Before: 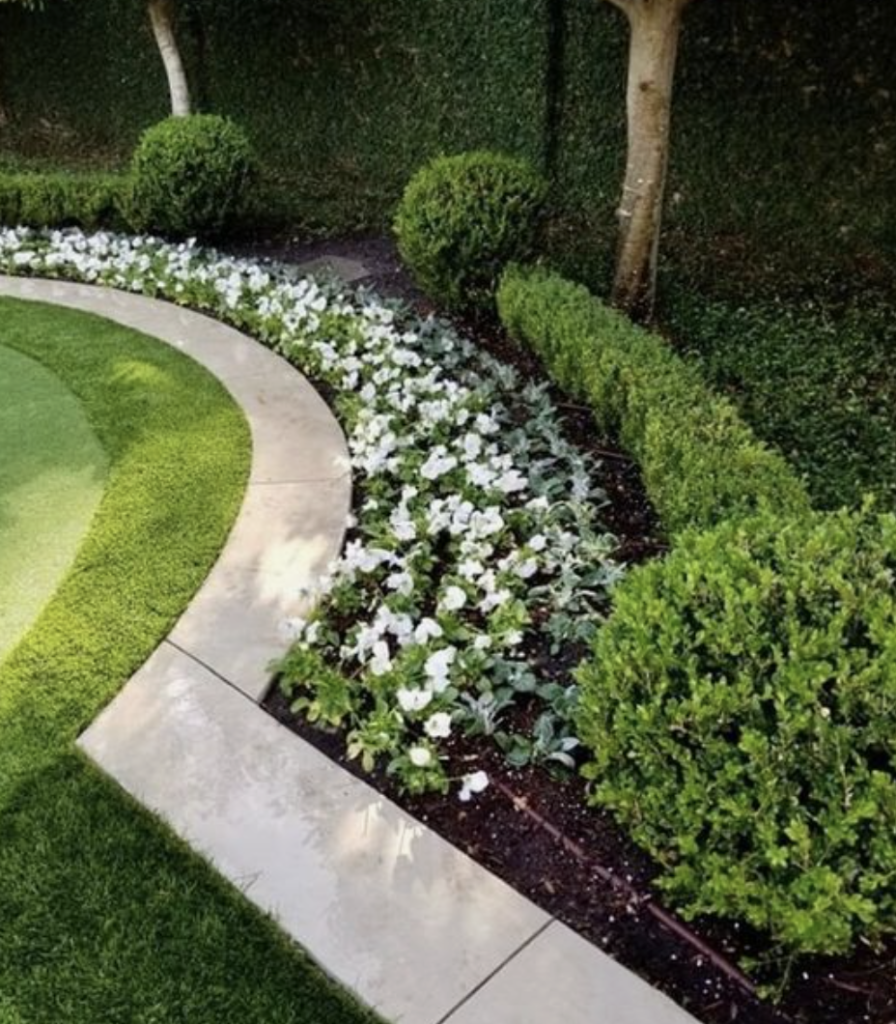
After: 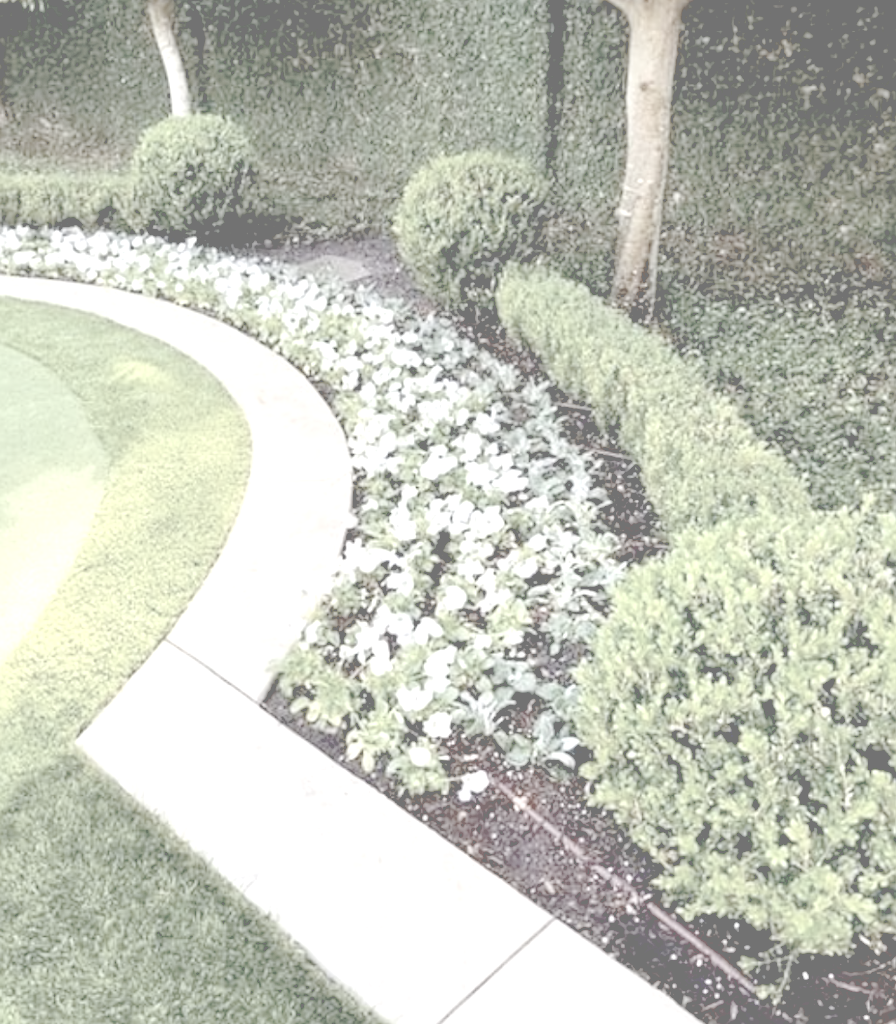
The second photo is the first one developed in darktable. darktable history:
exposure: black level correction 0.005, exposure 2.084 EV, compensate highlight preservation false
sharpen: on, module defaults
contrast brightness saturation: contrast -0.32, brightness 0.75, saturation -0.78
rgb levels: preserve colors max RGB
